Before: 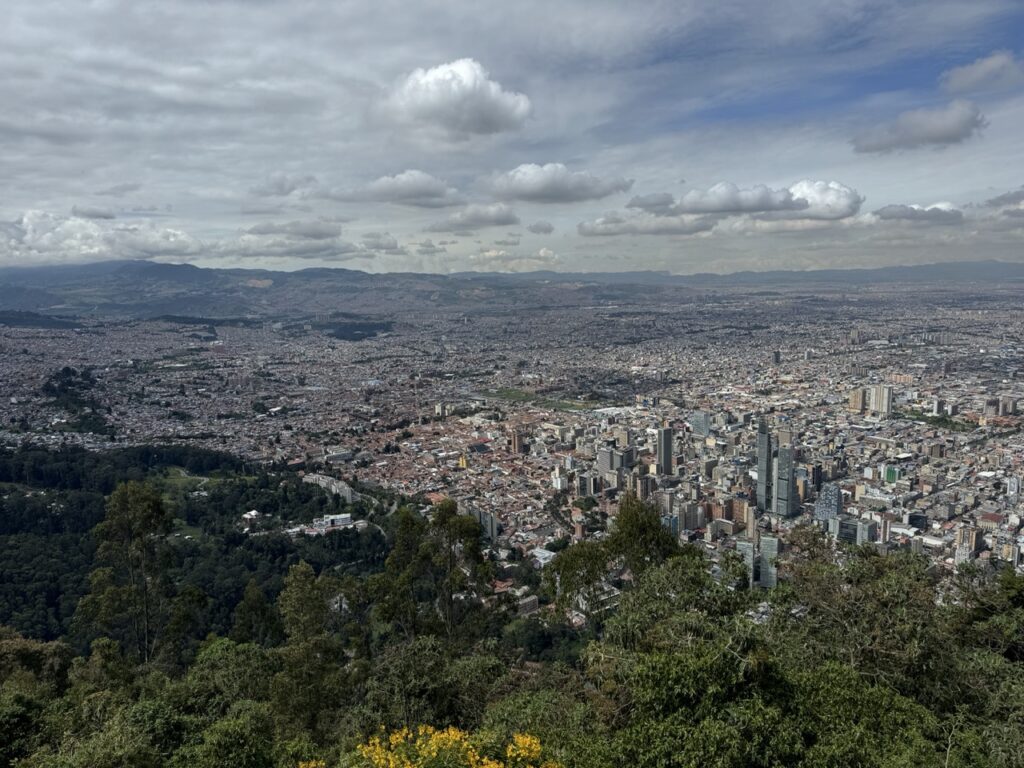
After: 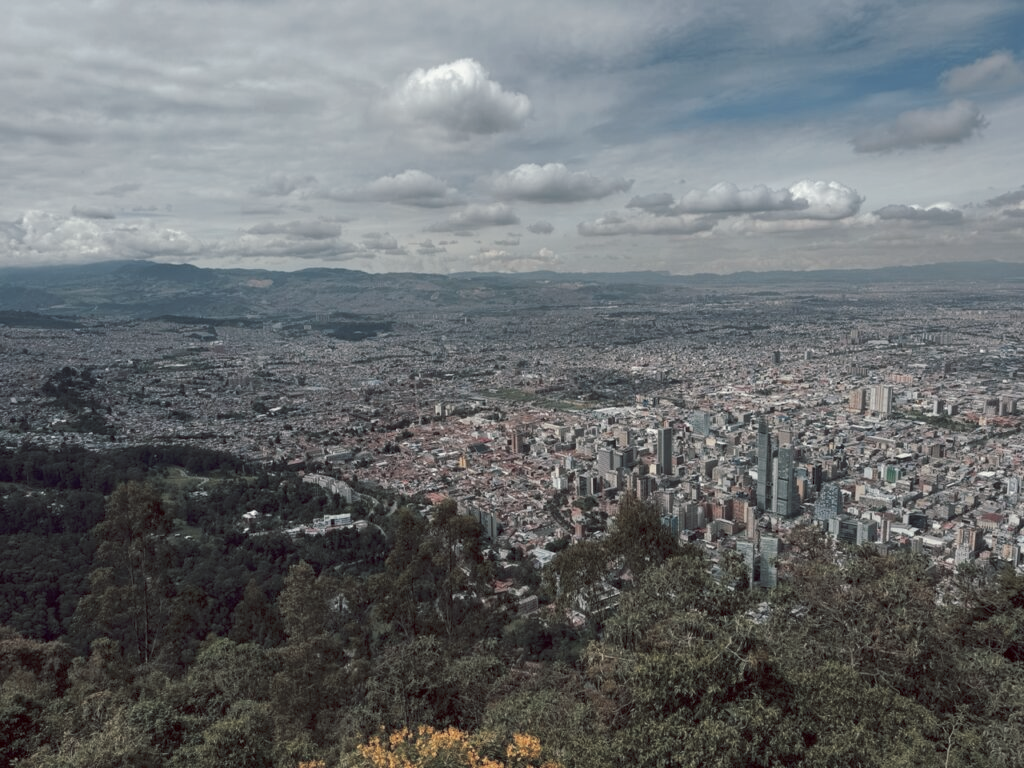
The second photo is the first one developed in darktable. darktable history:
tone curve: curves: ch0 [(0, 0) (0.003, 0.023) (0.011, 0.033) (0.025, 0.057) (0.044, 0.099) (0.069, 0.132) (0.1, 0.155) (0.136, 0.179) (0.177, 0.213) (0.224, 0.255) (0.277, 0.299) (0.335, 0.347) (0.399, 0.407) (0.468, 0.473) (0.543, 0.546) (0.623, 0.619) (0.709, 0.698) (0.801, 0.775) (0.898, 0.871) (1, 1)], preserve colors none
color look up table: target L [94.78, 94.15, 93.13, 87.74, 72.92, 70.42, 67.02, 50.2, 45.15, 20.31, 200.82, 89.65, 74.24, 67.66, 71.77, 64.49, 51.38, 56.26, 44.55, 43.6, 46.83, 48.56, 32.53, 29.09, 14, 78.59, 64.45, 65.84, 51.13, 42.42, 39.85, 57.32, 46.54, 43.54, 42.82, 42.93, 27.94, 29.56, 31.45, 27.82, 14.76, 9.854, 3.741, 95.64, 83.27, 76.27, 61.89, 44.97, 4.349], target a [-6.608, -2.415, -17.39, -38.61, -43.11, 3.677, -9.371, -30.77, -20.2, -4.236, 0, 5.911, 31.28, 39.42, 14.16, 6.718, 66.81, 46.02, 60.27, 71.47, 72.8, 31.03, 15.52, 55.06, 41.65, 10.99, 29.03, 4.949, 60.45, 71.39, 74.45, -9.265, -8, 25.76, 11.87, -0.946, 58.45, 56.69, -0.463, -7.209, 41.96, 33.46, 12.18, -6.07, -40.78, -23.69, -3.91, -22.82, 1.448], target b [19.07, 54.77, 47.61, 5.153, 37.82, 45.58, 18.85, 2.778, 26.13, 11.71, -0.001, 7.924, 43.2, 0.656, 21.31, 7.161, 38.38, 31.03, 10.65, 35.41, 66.15, 15.44, 24.67, 44.54, 10.61, -7.907, -27.31, -19.97, -13.11, -25.98, -46.78, -36.35, -45.22, -16.16, -37.99, -51.56, -39.73, 1.465, -0.16, -30.08, -21.13, -60.7, -39.57, -0.192, -17.4, -2.383, -7.989, -19.6, -7.352], num patches 49
